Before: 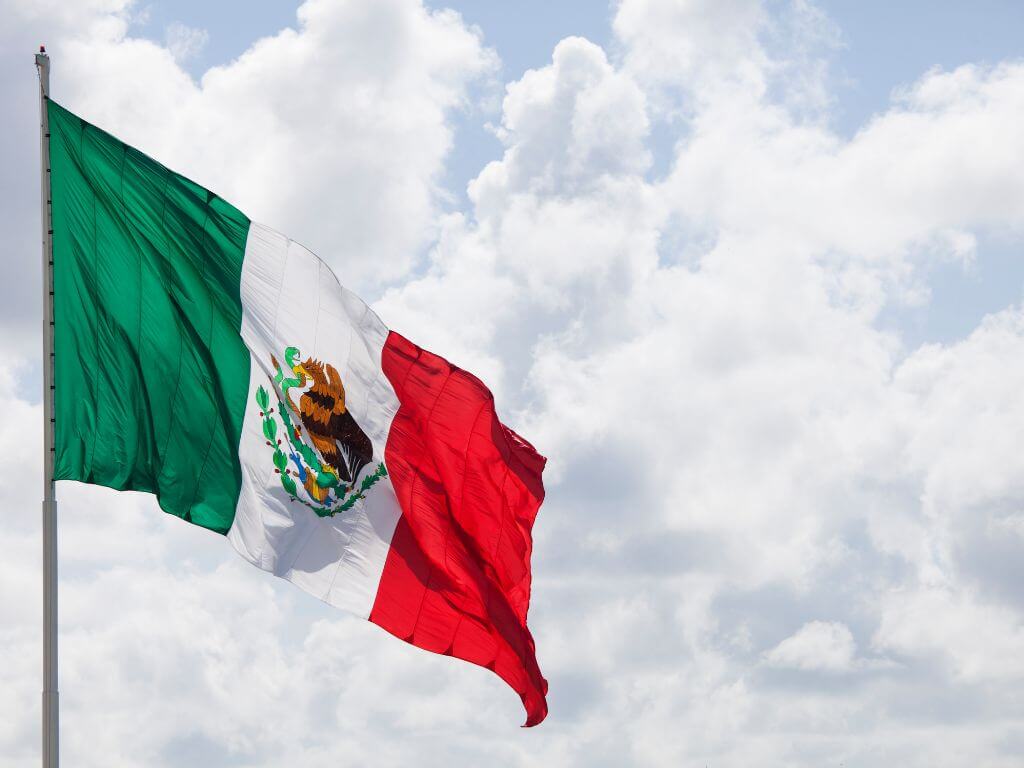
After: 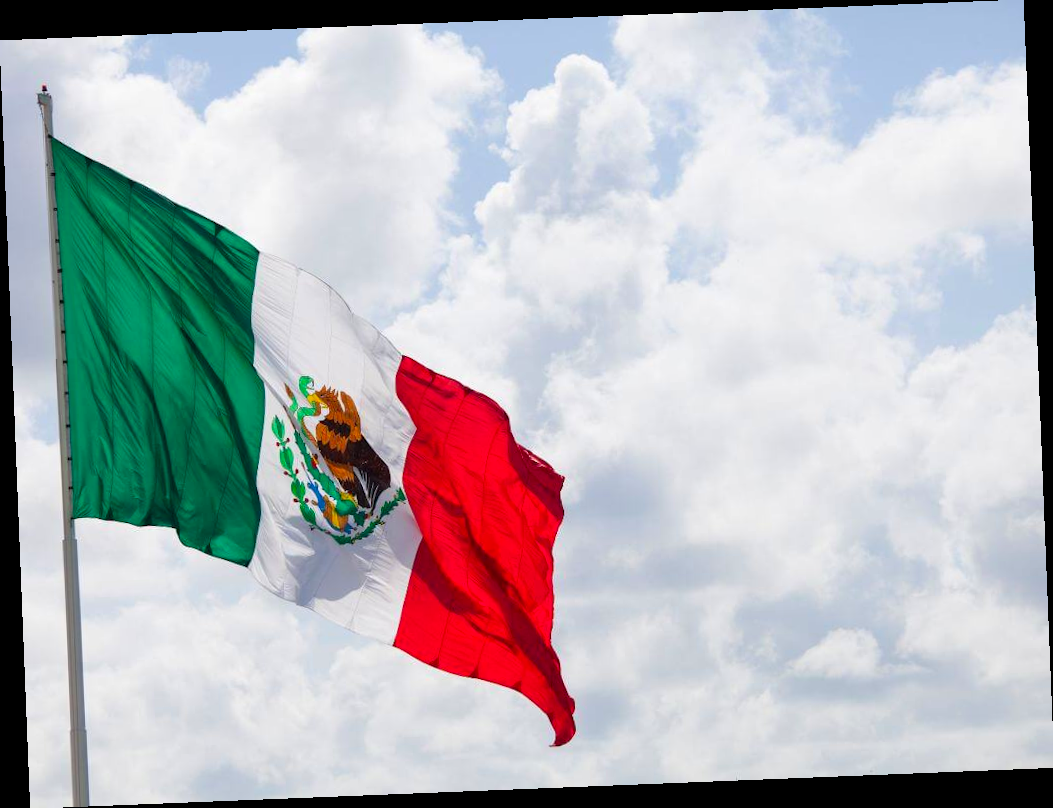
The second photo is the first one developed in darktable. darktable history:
contrast brightness saturation: saturation 0.18
rotate and perspective: rotation -2.29°, automatic cropping off
